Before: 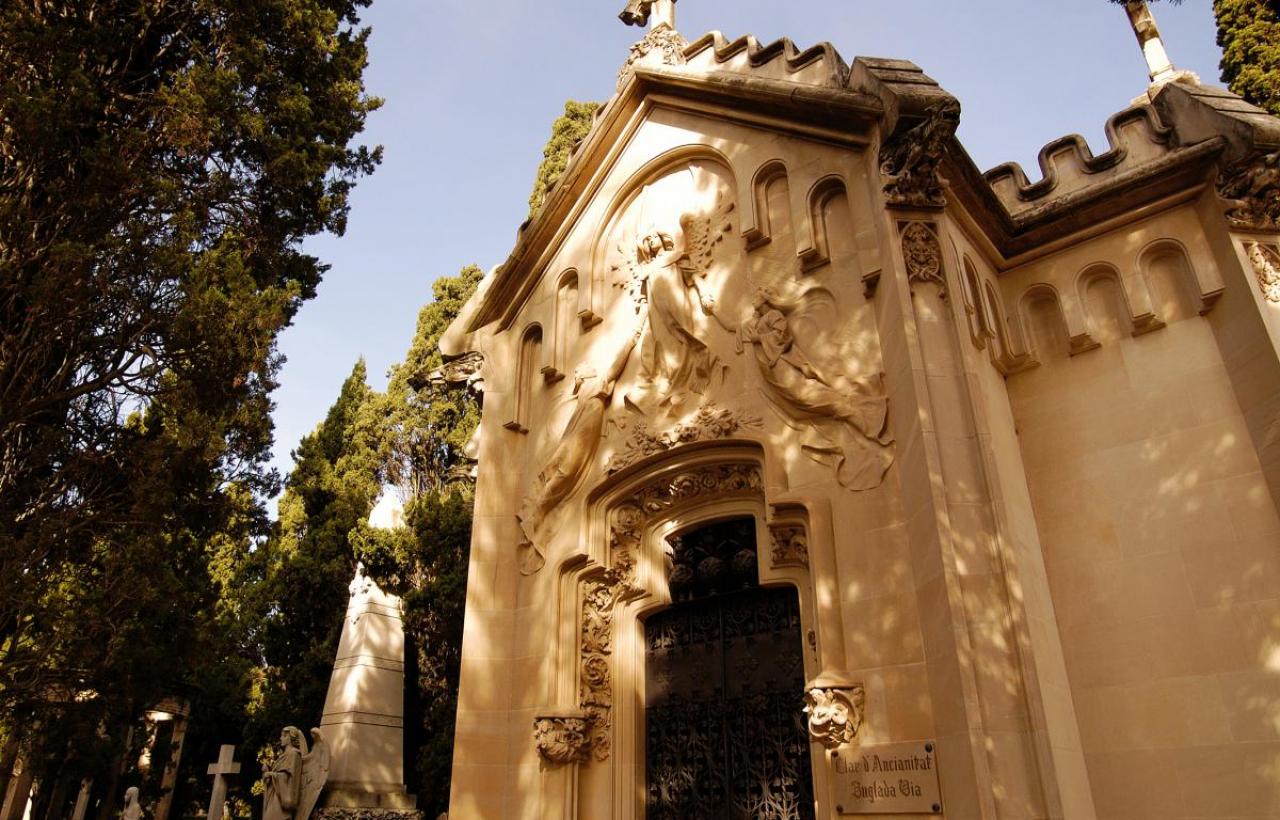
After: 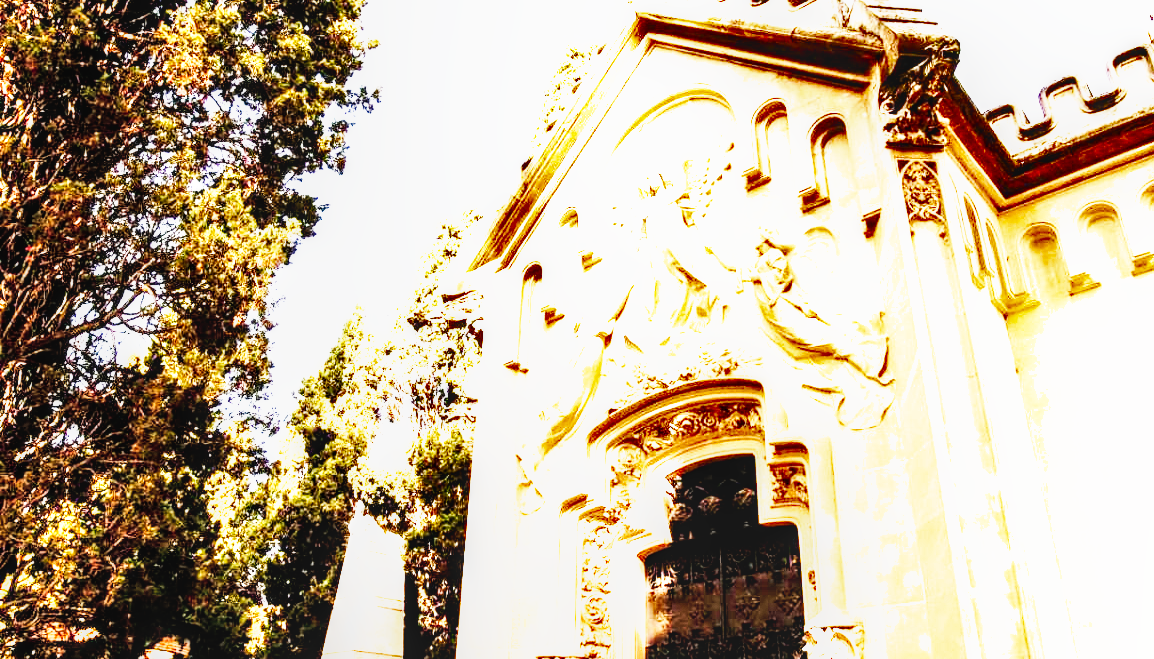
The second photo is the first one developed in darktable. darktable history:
shadows and highlights: shadows 74.84, highlights -60.82, highlights color adjustment 78.31%, soften with gaussian
base curve: curves: ch0 [(0, 0) (0.007, 0.004) (0.027, 0.03) (0.046, 0.07) (0.207, 0.54) (0.442, 0.872) (0.673, 0.972) (1, 1)], preserve colors none
exposure: black level correction 0, exposure 2.337 EV, compensate exposure bias true
crop: top 7.556%, right 9.824%, bottom 12.073%
contrast brightness saturation: saturation -0.05
tone equalizer: -8 EV -0.737 EV, -7 EV -0.737 EV, -6 EV -0.611 EV, -5 EV -0.371 EV, -3 EV 0.381 EV, -2 EV 0.6 EV, -1 EV 0.678 EV, +0 EV 0.781 EV, edges refinement/feathering 500, mask exposure compensation -1.57 EV, preserve details no
local contrast: detail 130%
tone curve: curves: ch0 [(0, 0.013) (0.054, 0.018) (0.205, 0.191) (0.289, 0.292) (0.39, 0.424) (0.493, 0.551) (0.666, 0.743) (0.795, 0.841) (1, 0.998)]; ch1 [(0, 0) (0.385, 0.343) (0.439, 0.415) (0.494, 0.495) (0.501, 0.501) (0.51, 0.509) (0.548, 0.554) (0.586, 0.601) (0.66, 0.687) (0.783, 0.804) (1, 1)]; ch2 [(0, 0) (0.304, 0.31) (0.403, 0.399) (0.441, 0.428) (0.47, 0.469) (0.498, 0.496) (0.524, 0.538) (0.566, 0.579) (0.633, 0.665) (0.7, 0.711) (1, 1)], preserve colors none
